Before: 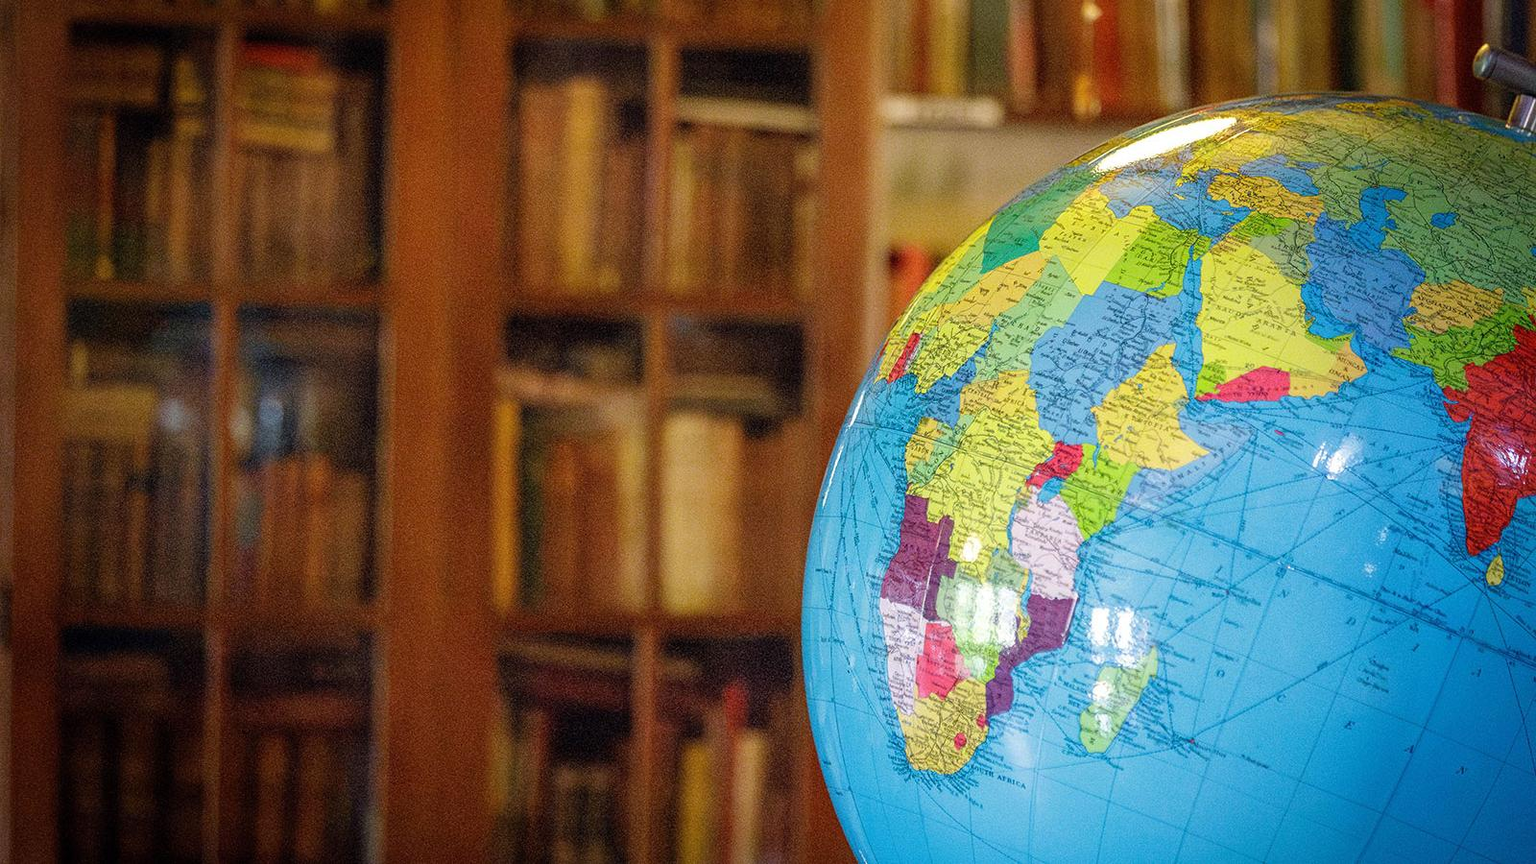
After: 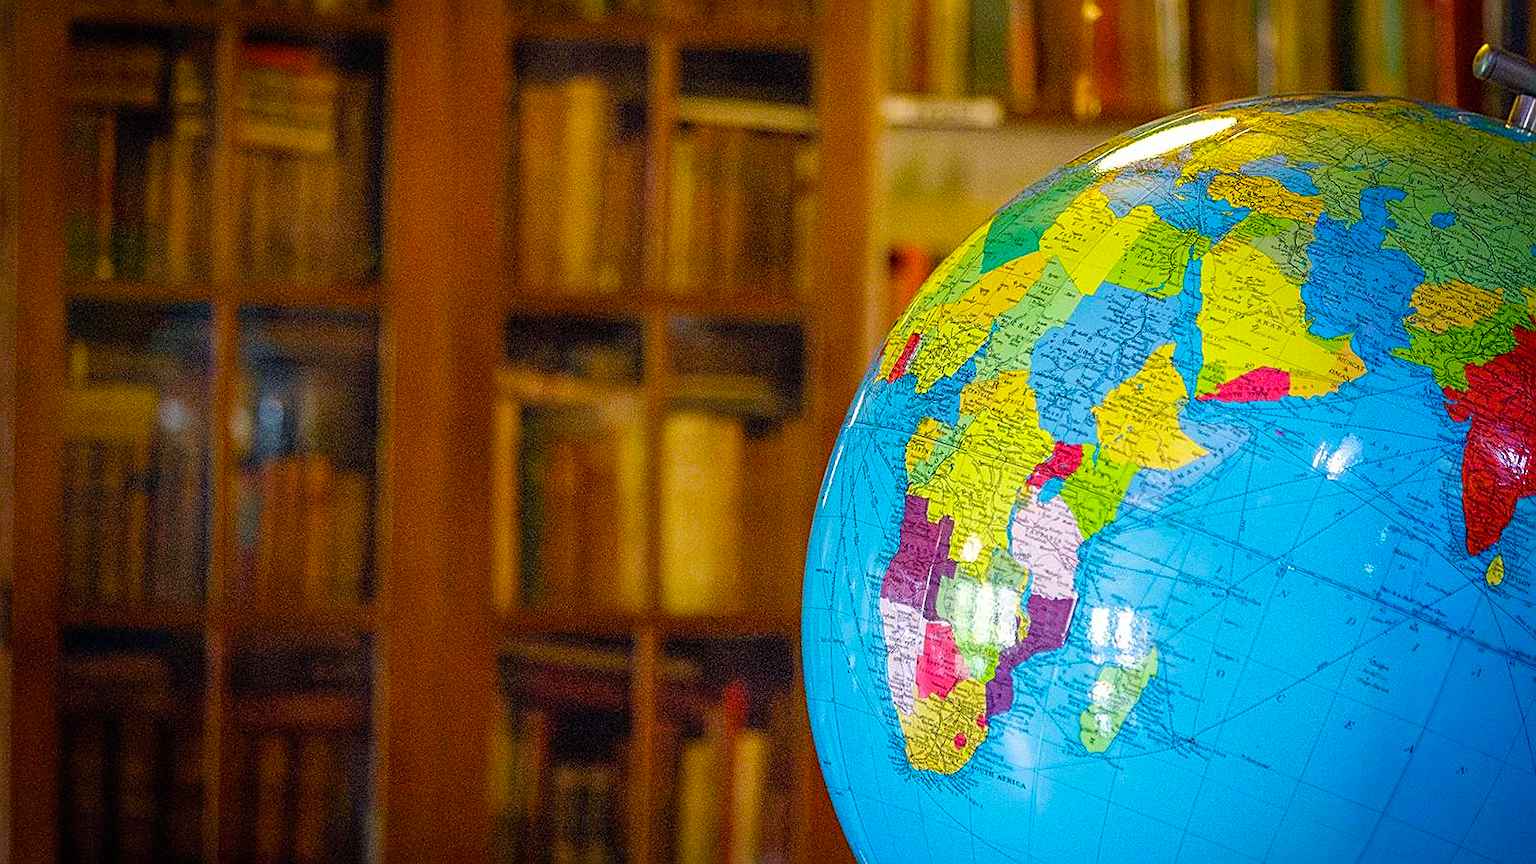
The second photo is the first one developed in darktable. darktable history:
color balance rgb: shadows lift › chroma 2.012%, shadows lift › hue 219.92°, perceptual saturation grading › global saturation 25.237%, global vibrance 29.671%
sharpen: amount 0.494
